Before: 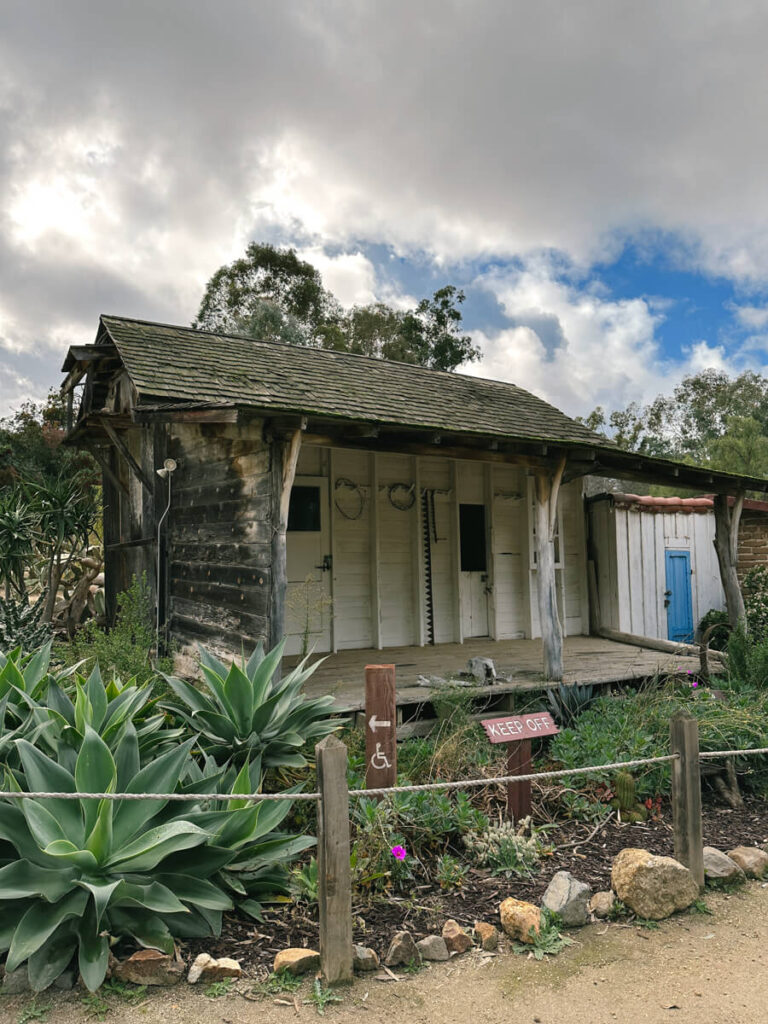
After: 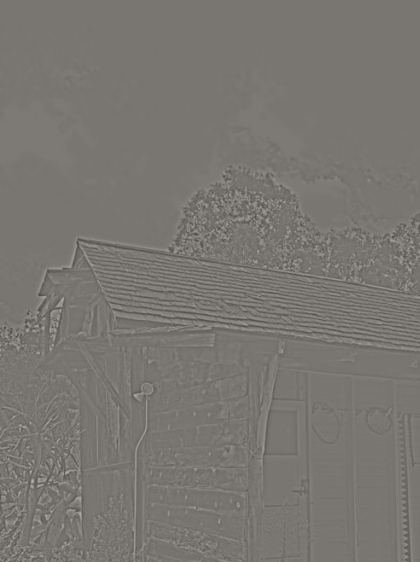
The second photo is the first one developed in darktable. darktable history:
crop and rotate: left 3.047%, top 7.509%, right 42.236%, bottom 37.598%
color zones: curves: ch0 [(0.254, 0.492) (0.724, 0.62)]; ch1 [(0.25, 0.528) (0.719, 0.796)]; ch2 [(0, 0.472) (0.25, 0.5) (0.73, 0.184)]
white balance: red 0.98, blue 1.61
highpass: sharpness 5.84%, contrast boost 8.44%
local contrast: detail 130%
color balance: mode lift, gamma, gain (sRGB), lift [1, 0.99, 1.01, 0.992], gamma [1, 1.037, 0.974, 0.963]
